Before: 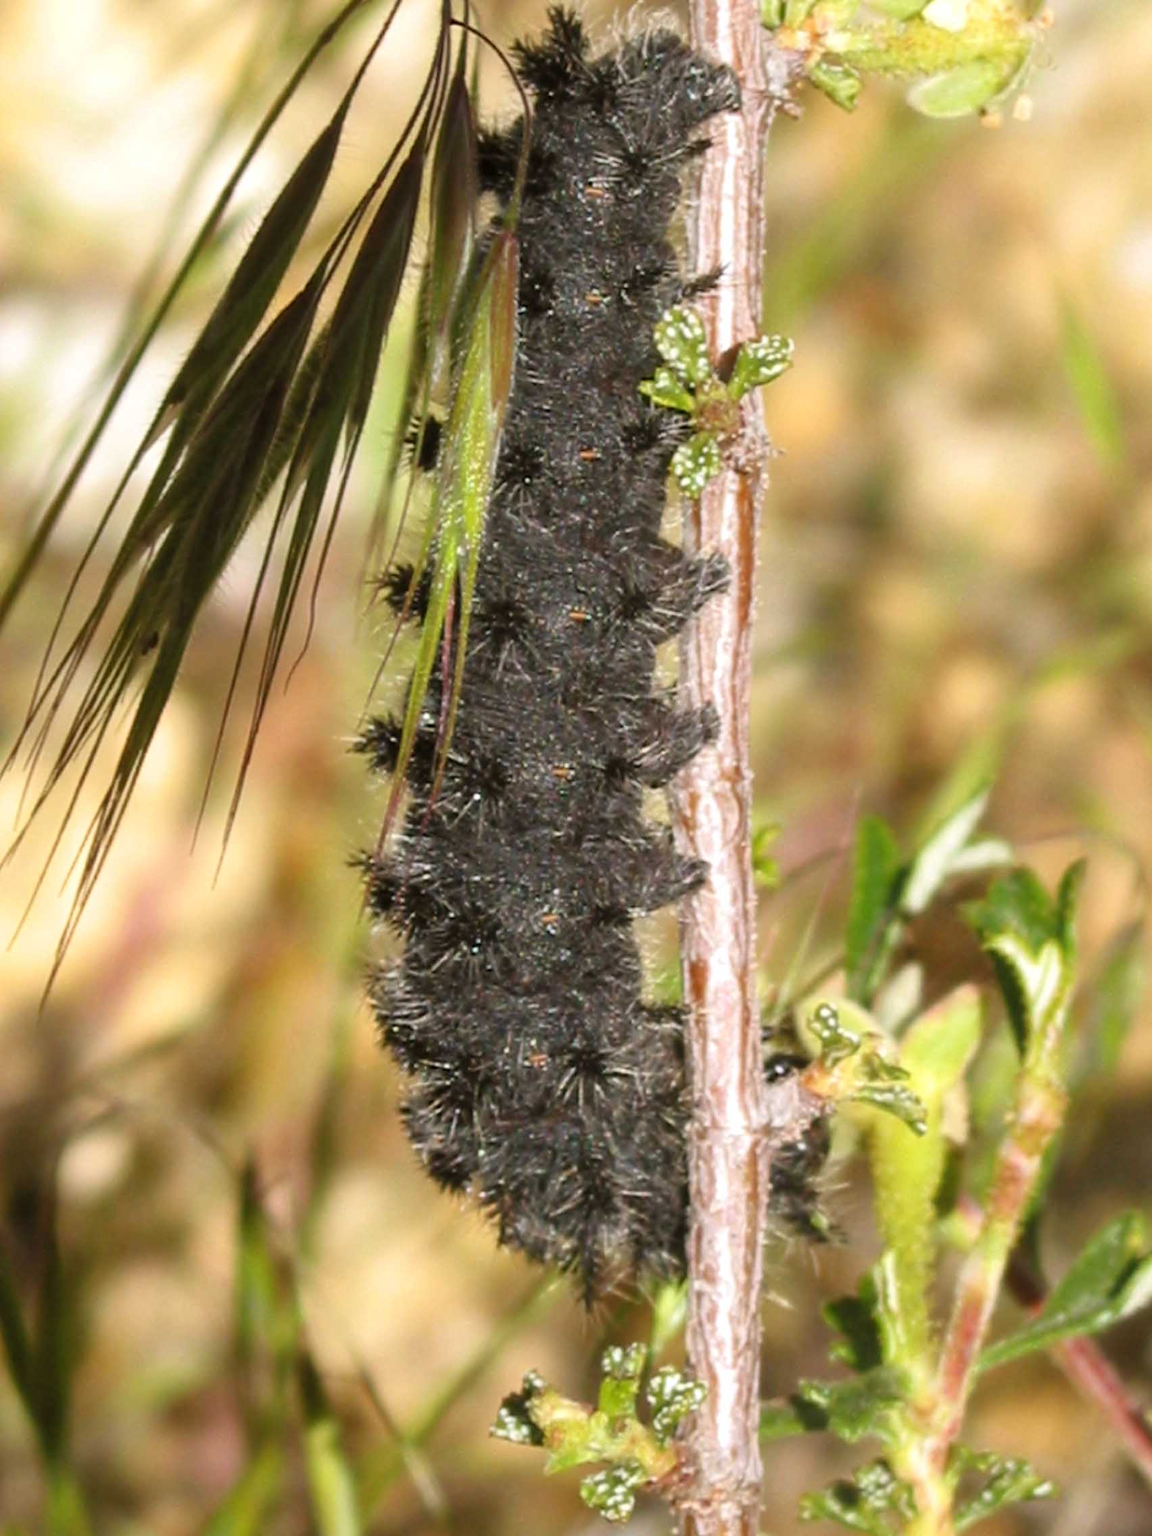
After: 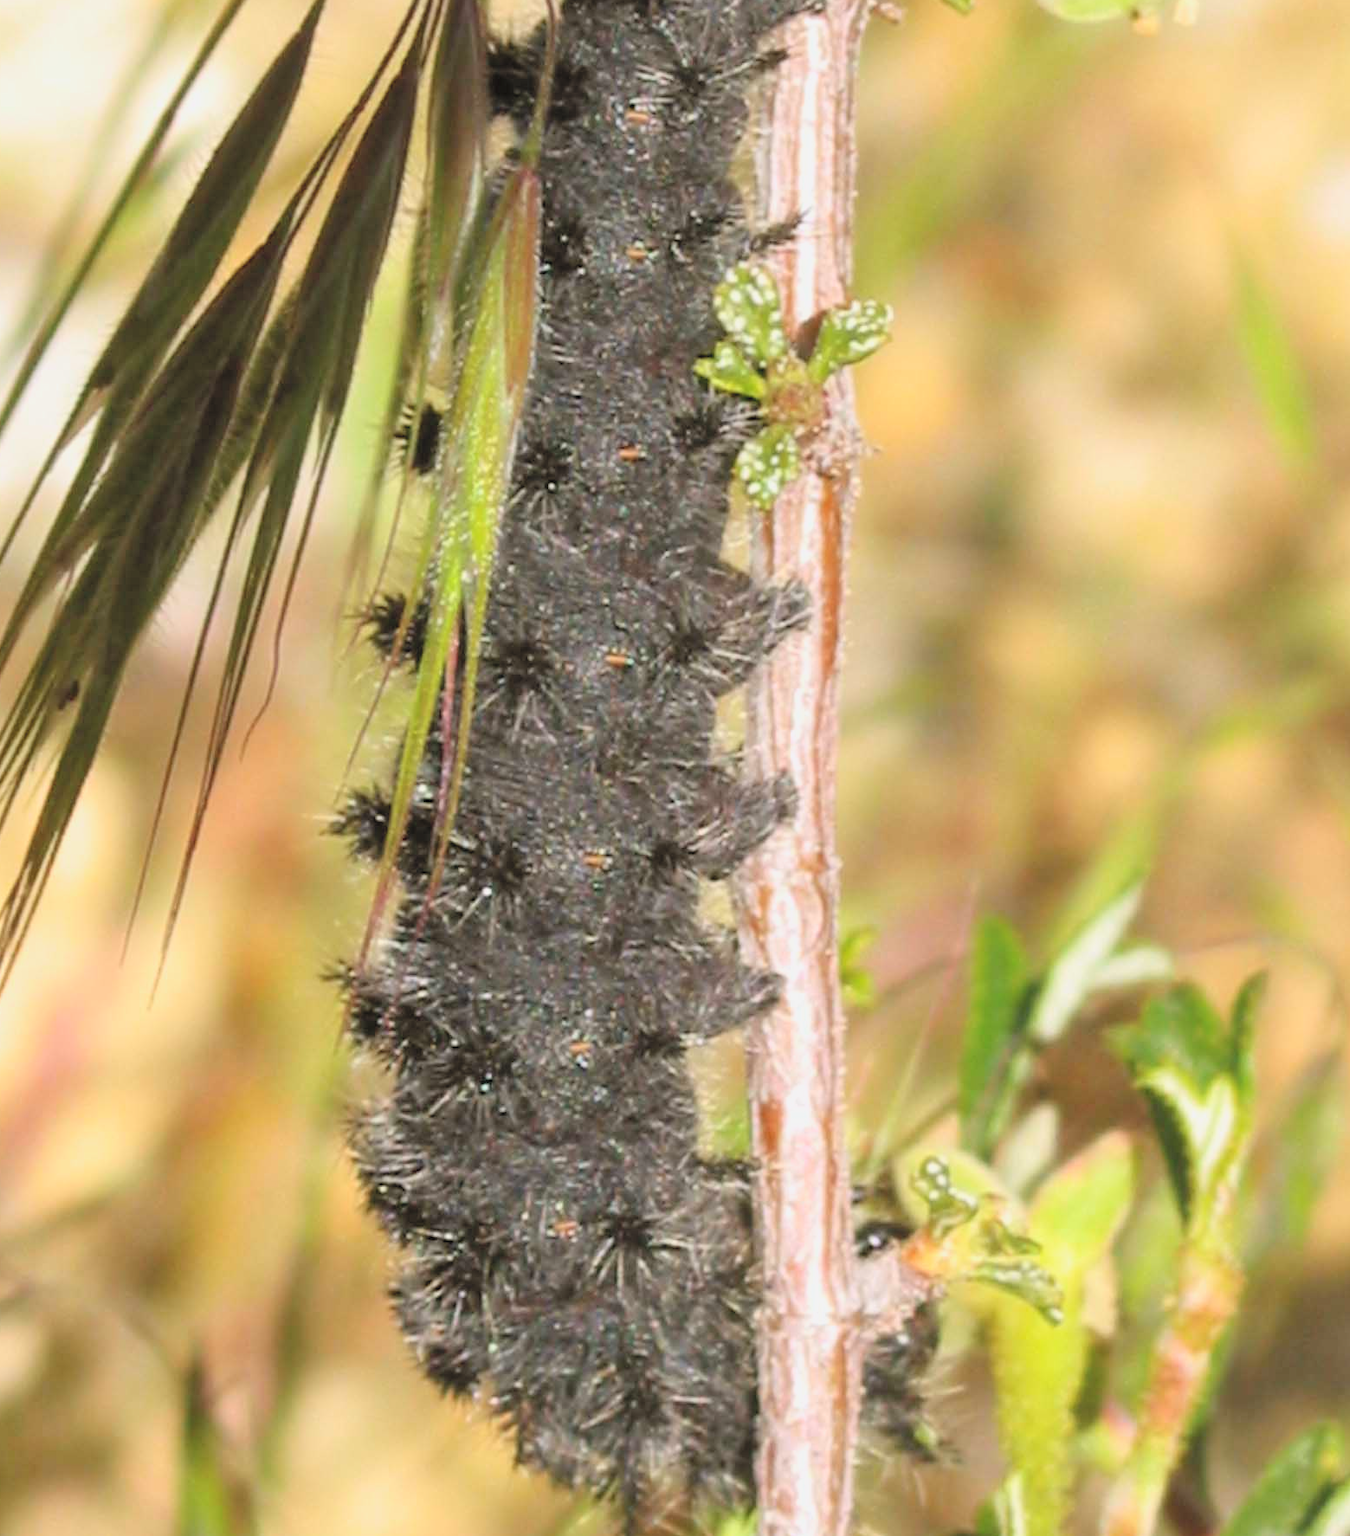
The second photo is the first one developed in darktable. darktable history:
crop: left 8.406%, top 6.58%, bottom 15.304%
contrast brightness saturation: contrast 0.097, brightness 0.304, saturation 0.147
exposure: exposure -0.293 EV, compensate highlight preservation false
